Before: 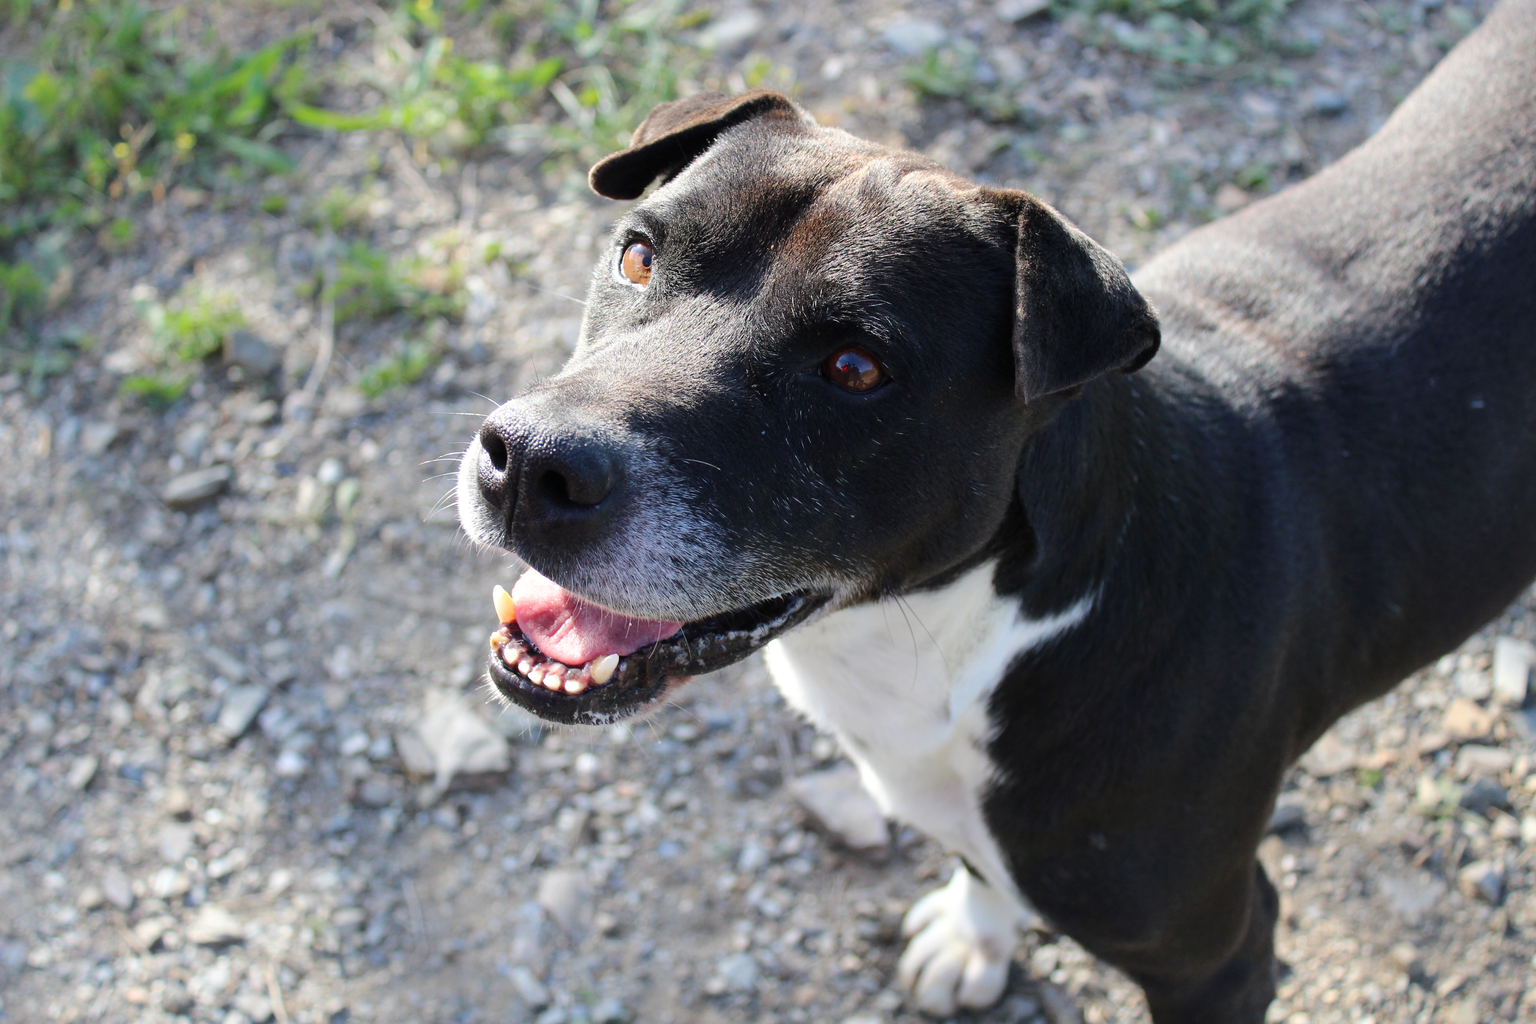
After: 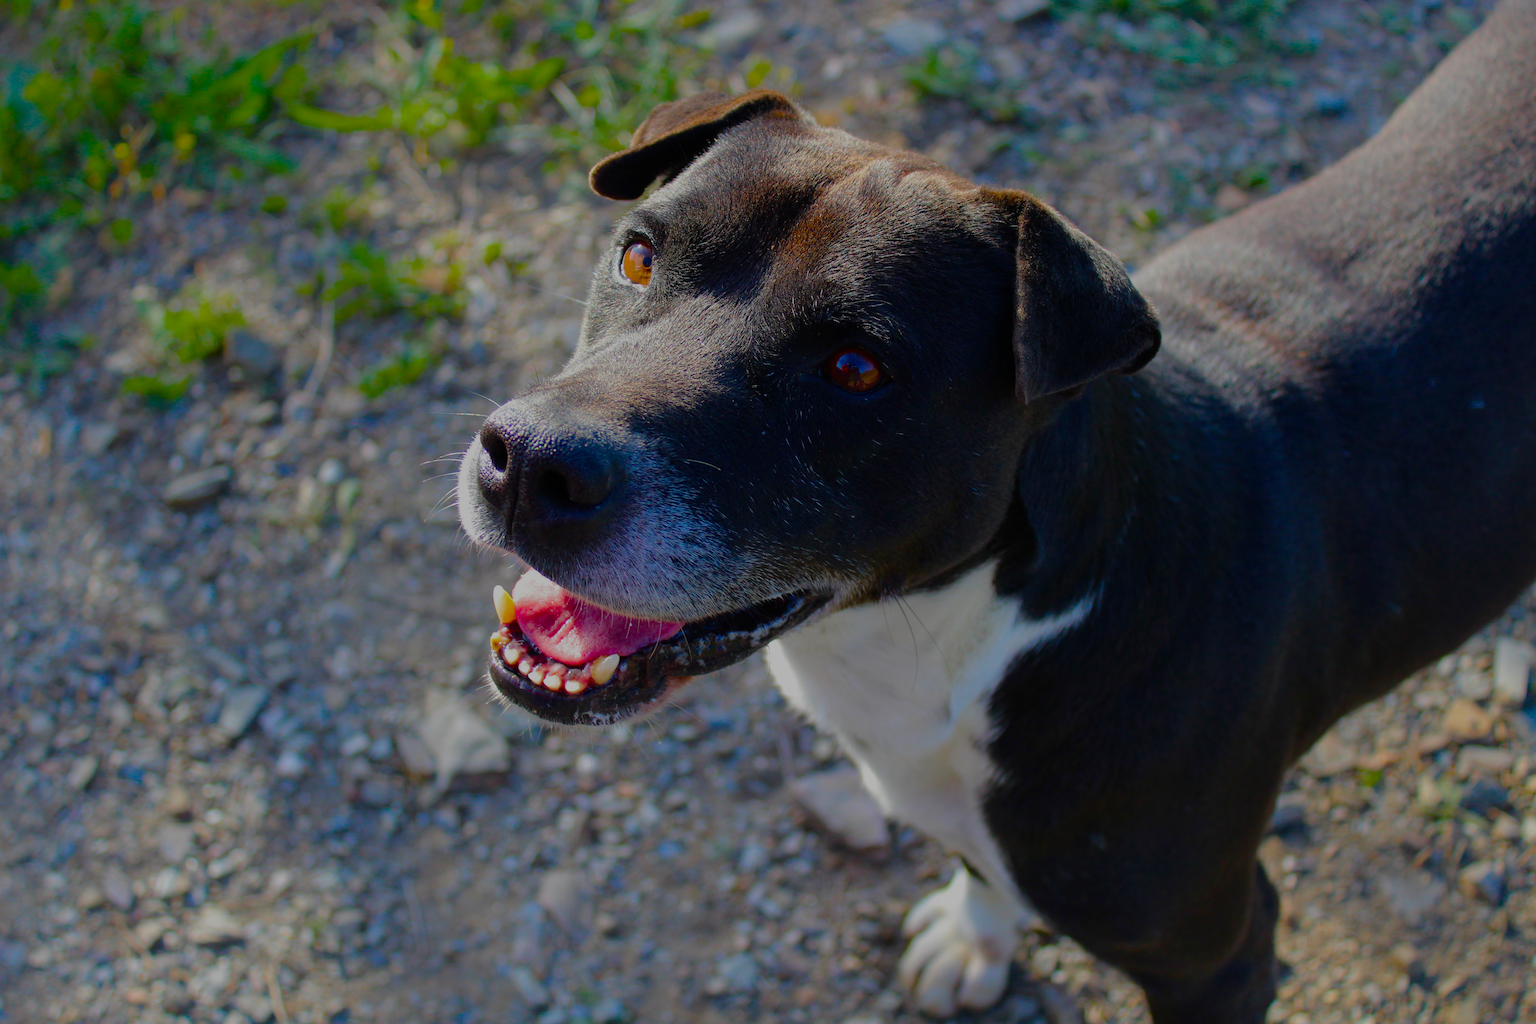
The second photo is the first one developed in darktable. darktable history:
color balance rgb: shadows fall-off 299.436%, white fulcrum 1.98 EV, highlights fall-off 299.774%, linear chroma grading › shadows 9.978%, linear chroma grading › highlights 9.211%, linear chroma grading › global chroma 14.841%, linear chroma grading › mid-tones 14.783%, perceptual saturation grading › global saturation 20%, perceptual saturation grading › highlights -50.551%, perceptual saturation grading › shadows 30.942%, perceptual brilliance grading › highlights 3.444%, perceptual brilliance grading › mid-tones -17.876%, perceptual brilliance grading › shadows -41.211%, mask middle-gray fulcrum 99.77%, global vibrance 45.554%, contrast gray fulcrum 38.304%
